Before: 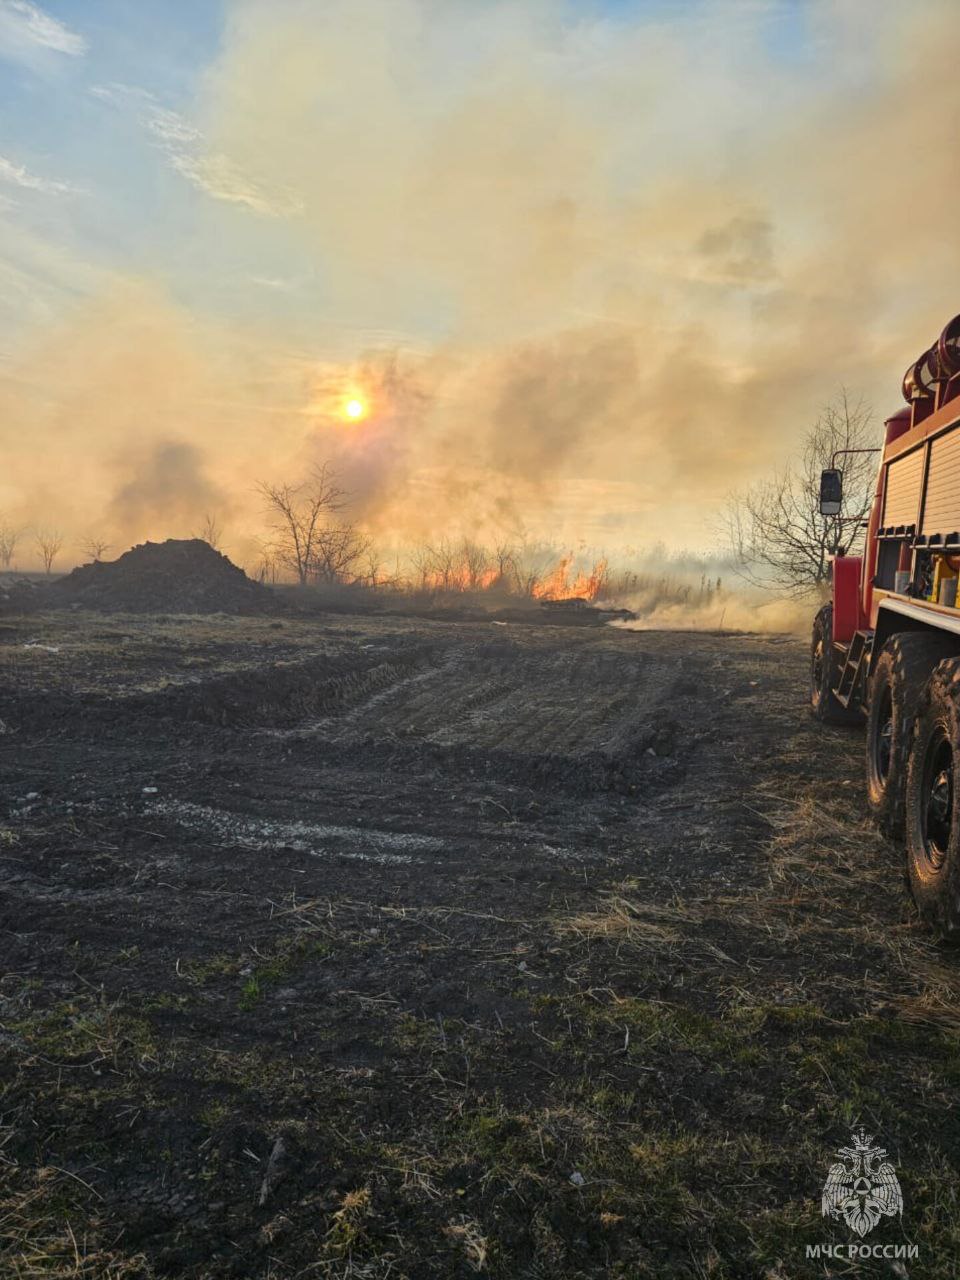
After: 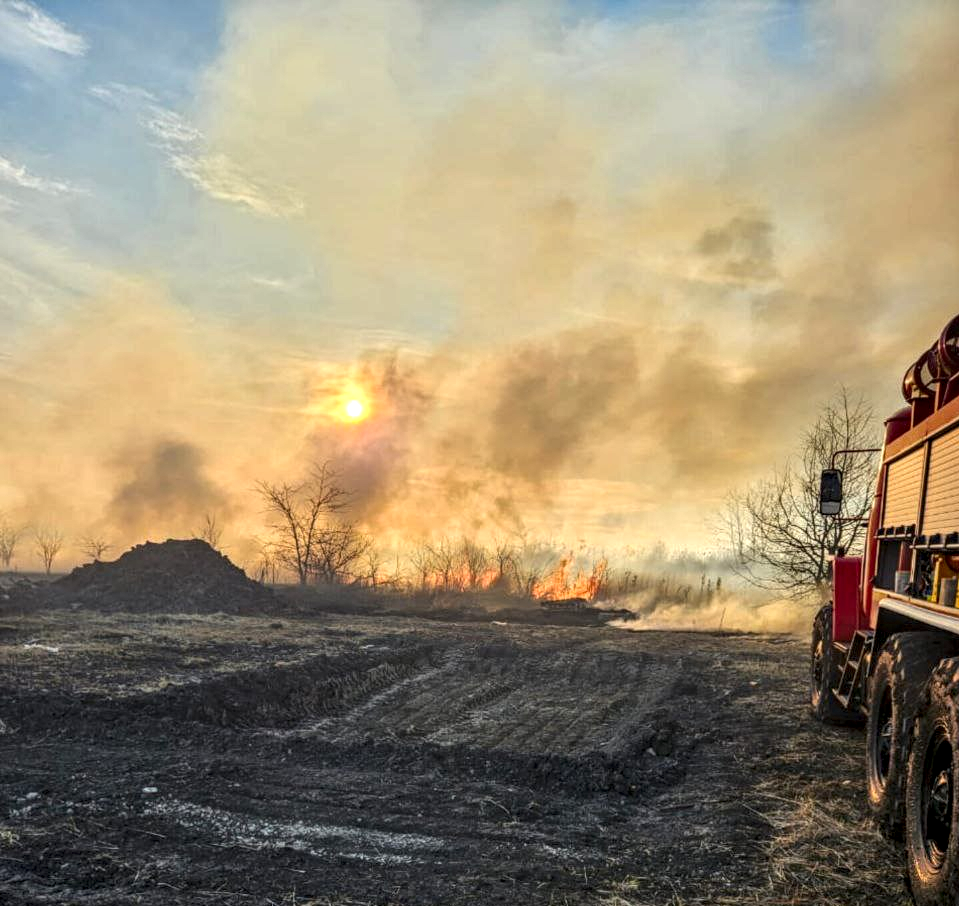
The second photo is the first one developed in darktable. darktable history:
local contrast: highlights 2%, shadows 2%, detail 182%
contrast brightness saturation: saturation 0.182
crop: right 0%, bottom 29.155%
